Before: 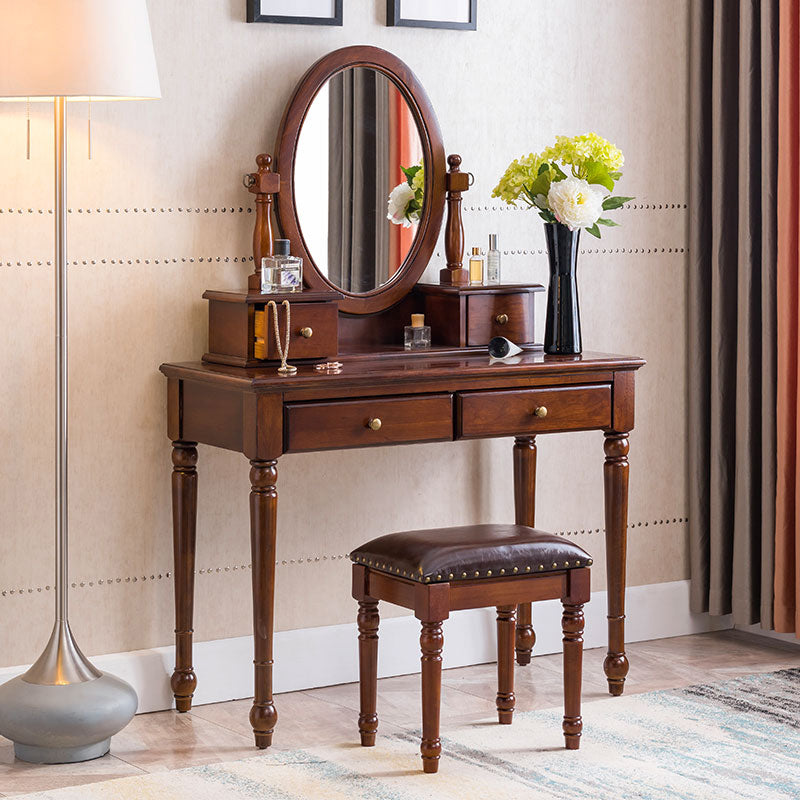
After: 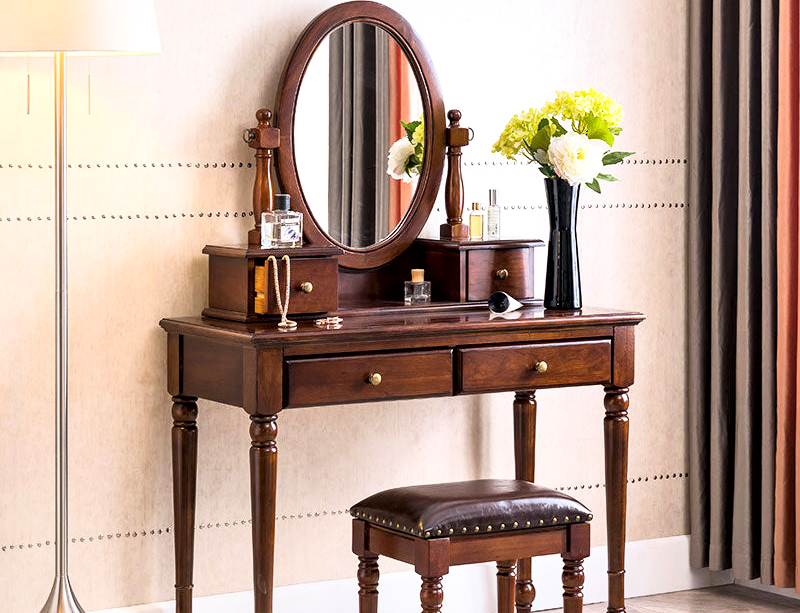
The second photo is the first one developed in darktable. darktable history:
local contrast: mode bilateral grid, contrast 25, coarseness 60, detail 151%, midtone range 0.2
crop: top 5.667%, bottom 17.637%
color balance: on, module defaults
base curve: curves: ch0 [(0, 0) (0.005, 0.002) (0.193, 0.295) (0.399, 0.664) (0.75, 0.928) (1, 1)]
